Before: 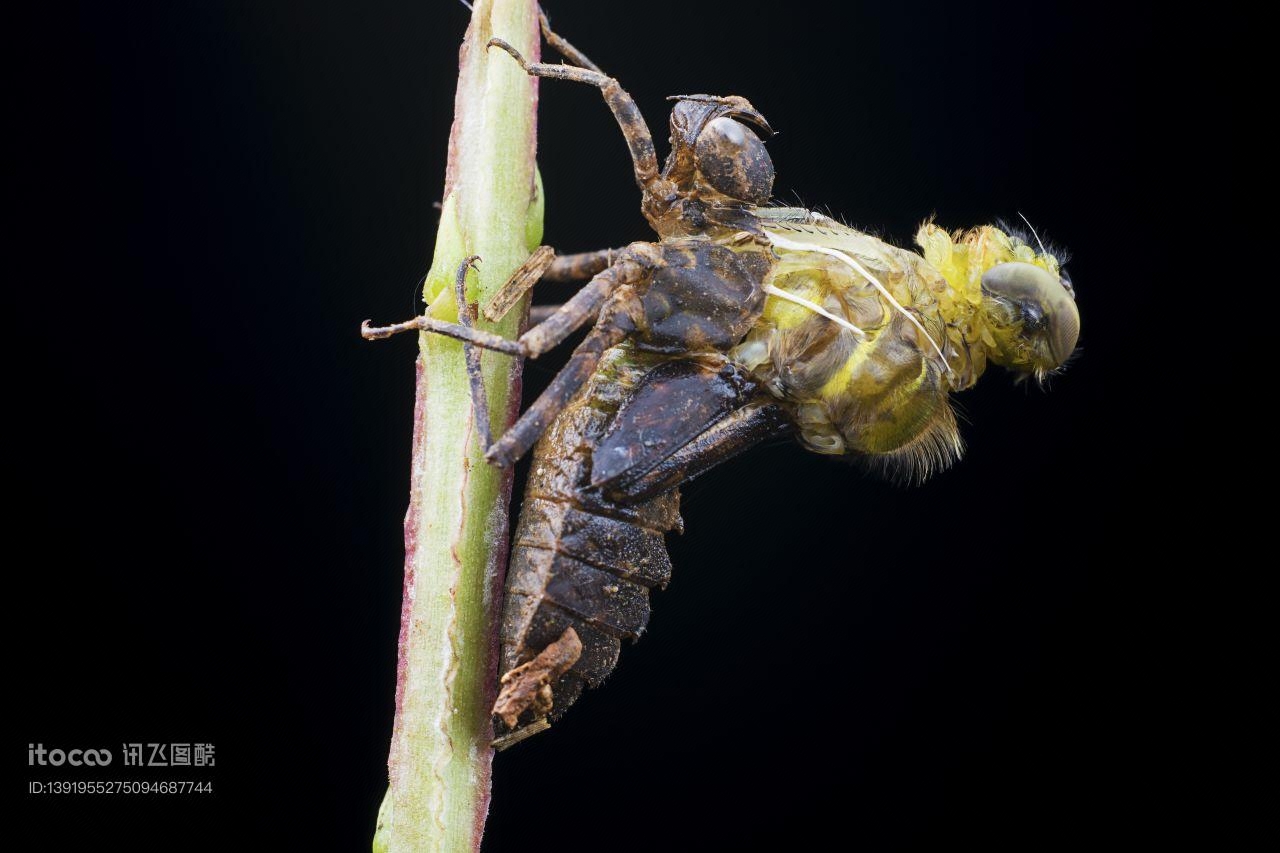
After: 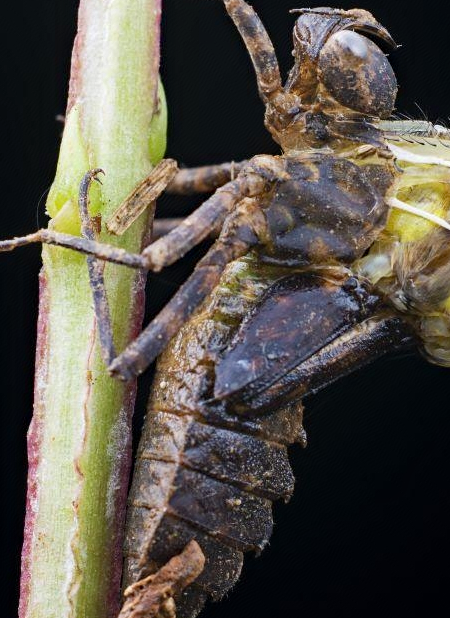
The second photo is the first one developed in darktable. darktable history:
exposure: exposure -0.021 EV, compensate highlight preservation false
crop and rotate: left 29.476%, top 10.214%, right 35.32%, bottom 17.333%
haze removal: compatibility mode true, adaptive false
